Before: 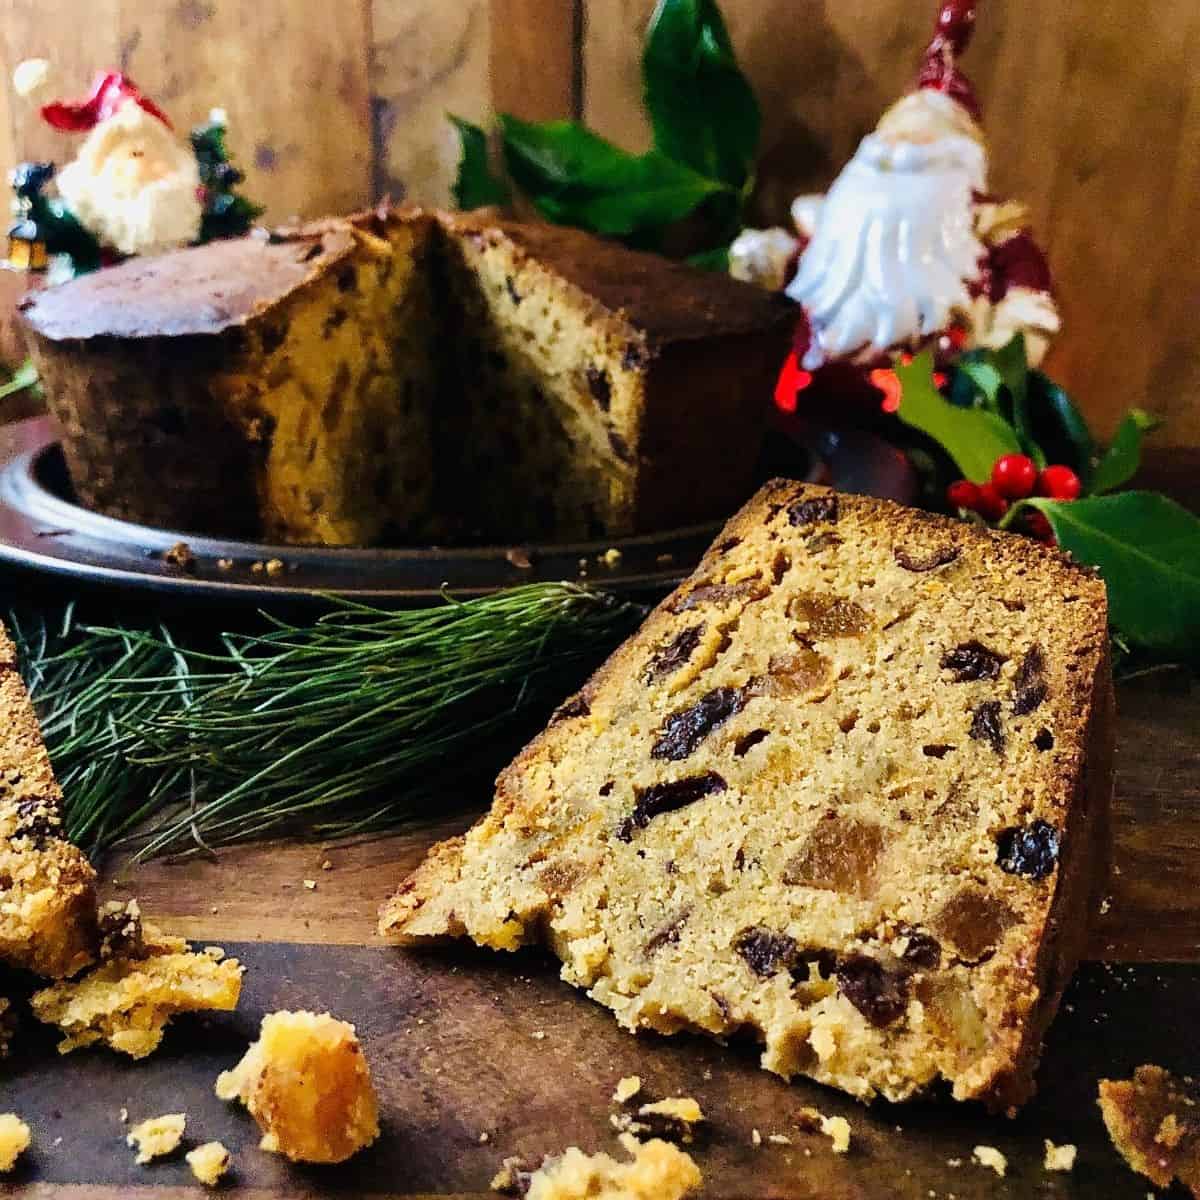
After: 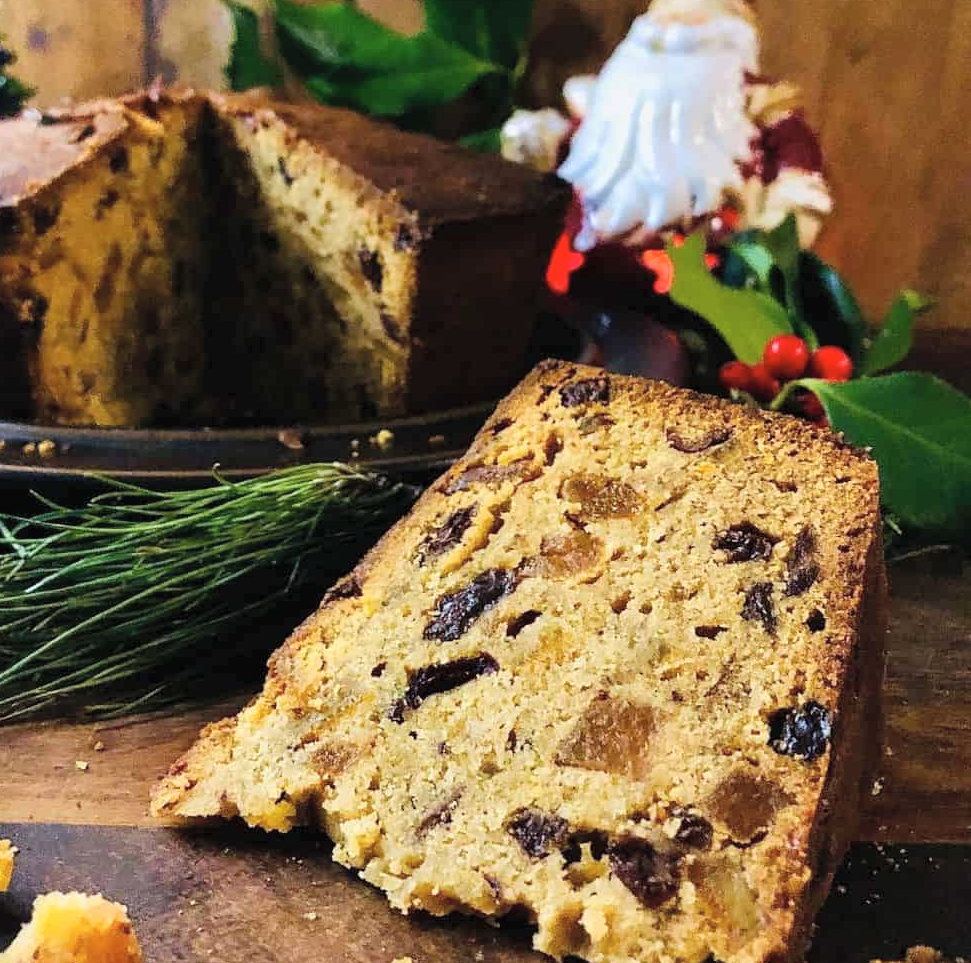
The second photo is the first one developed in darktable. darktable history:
crop: left 19.043%, top 9.944%, right 0.001%, bottom 9.754%
contrast brightness saturation: brightness 0.119
